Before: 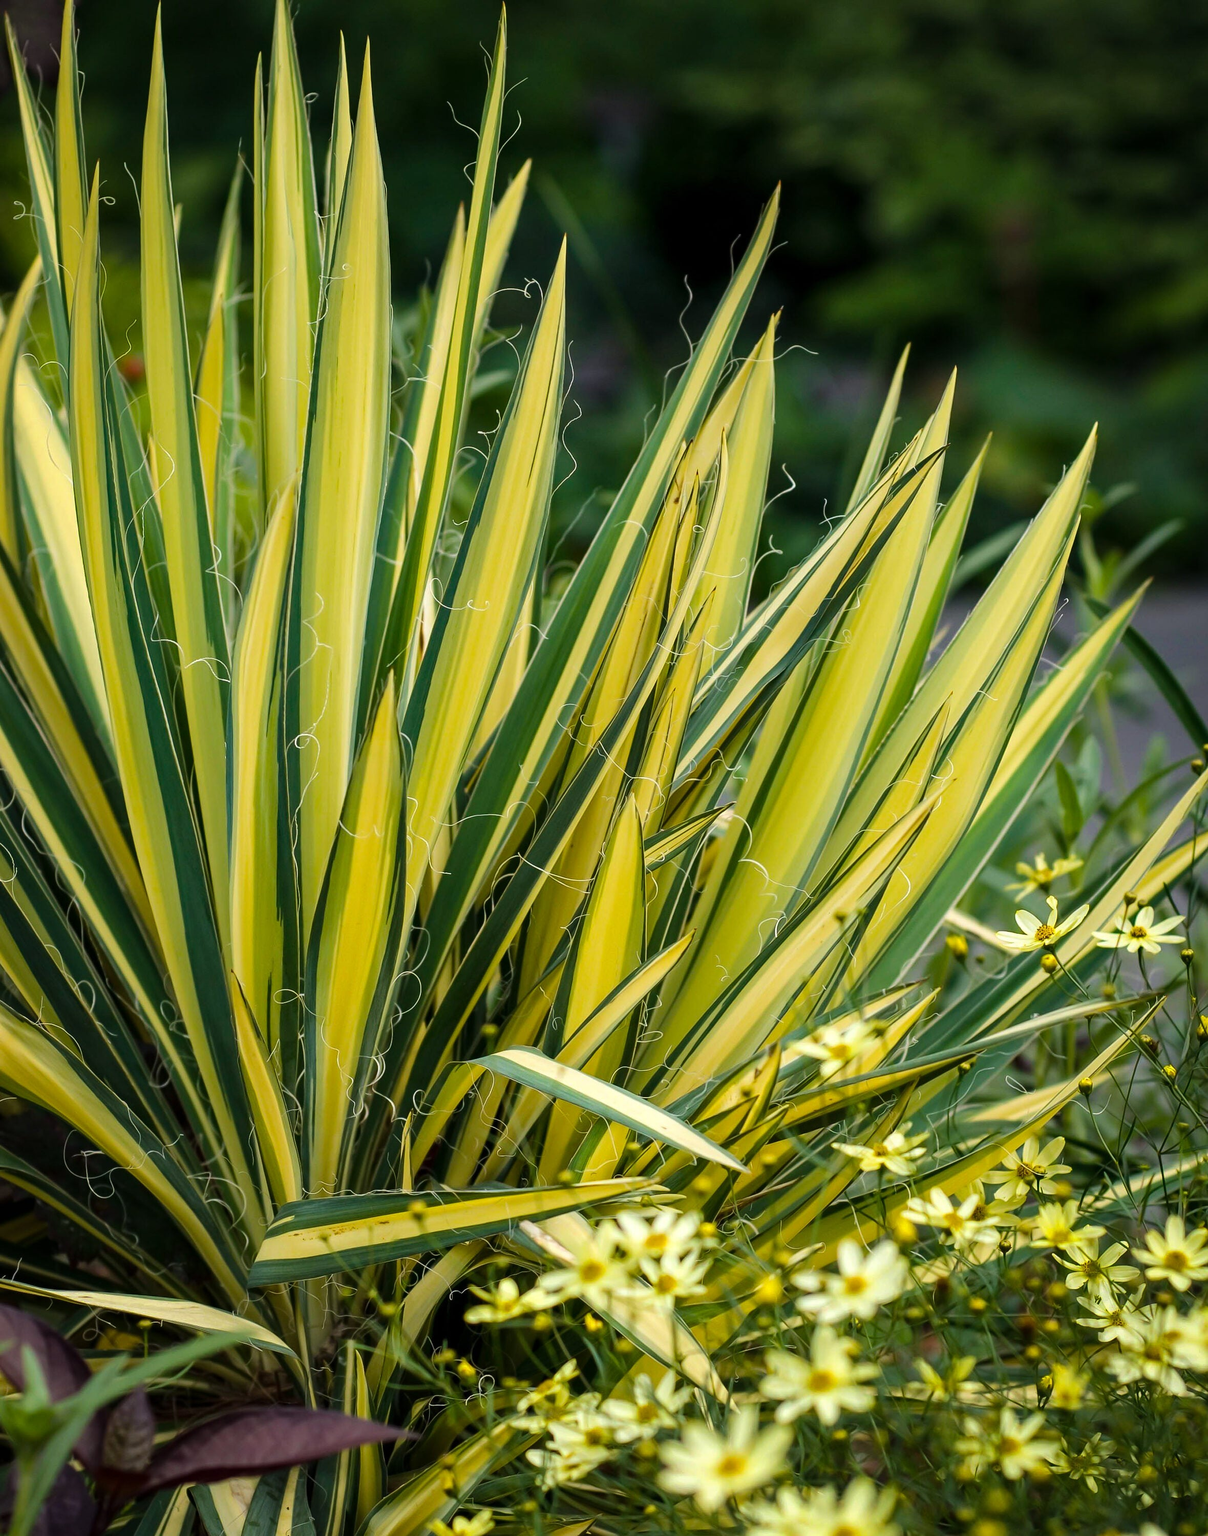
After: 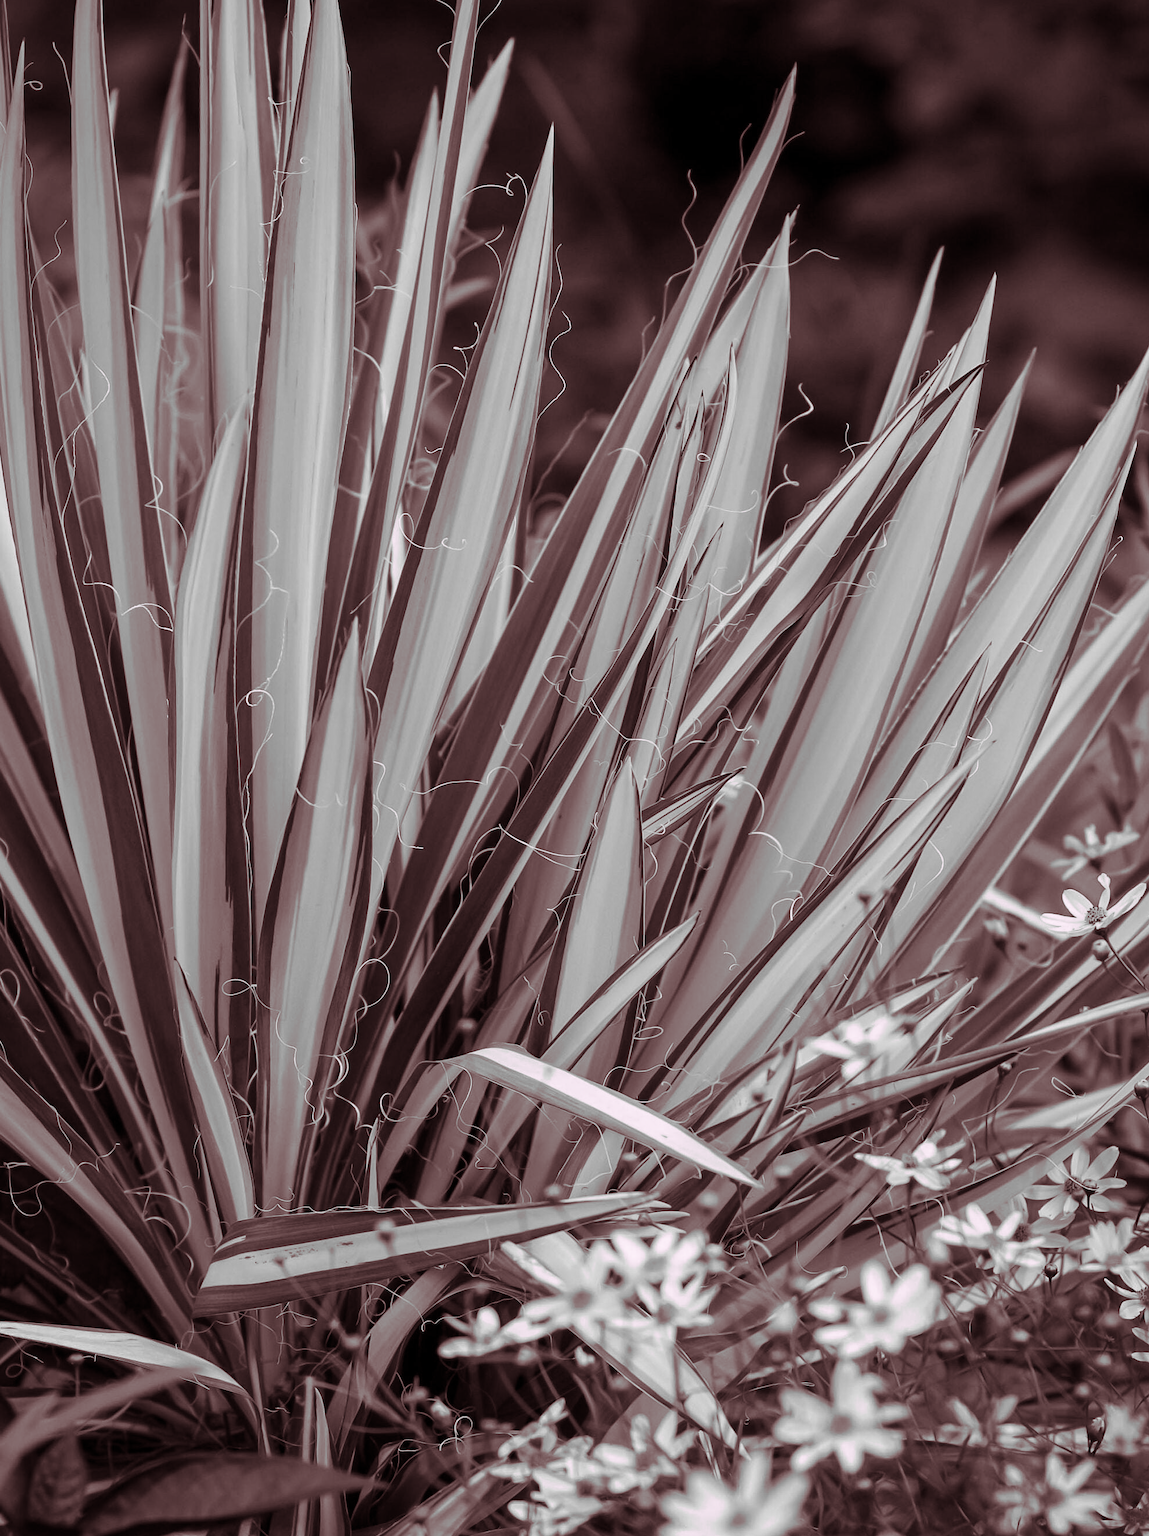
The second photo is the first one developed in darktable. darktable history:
color balance: input saturation 80.07%
split-toning: highlights › hue 298.8°, highlights › saturation 0.73, compress 41.76%
color calibration: output gray [0.267, 0.423, 0.267, 0], illuminant same as pipeline (D50), adaptation none (bypass)
crop: left 6.446%, top 8.188%, right 9.538%, bottom 3.548%
